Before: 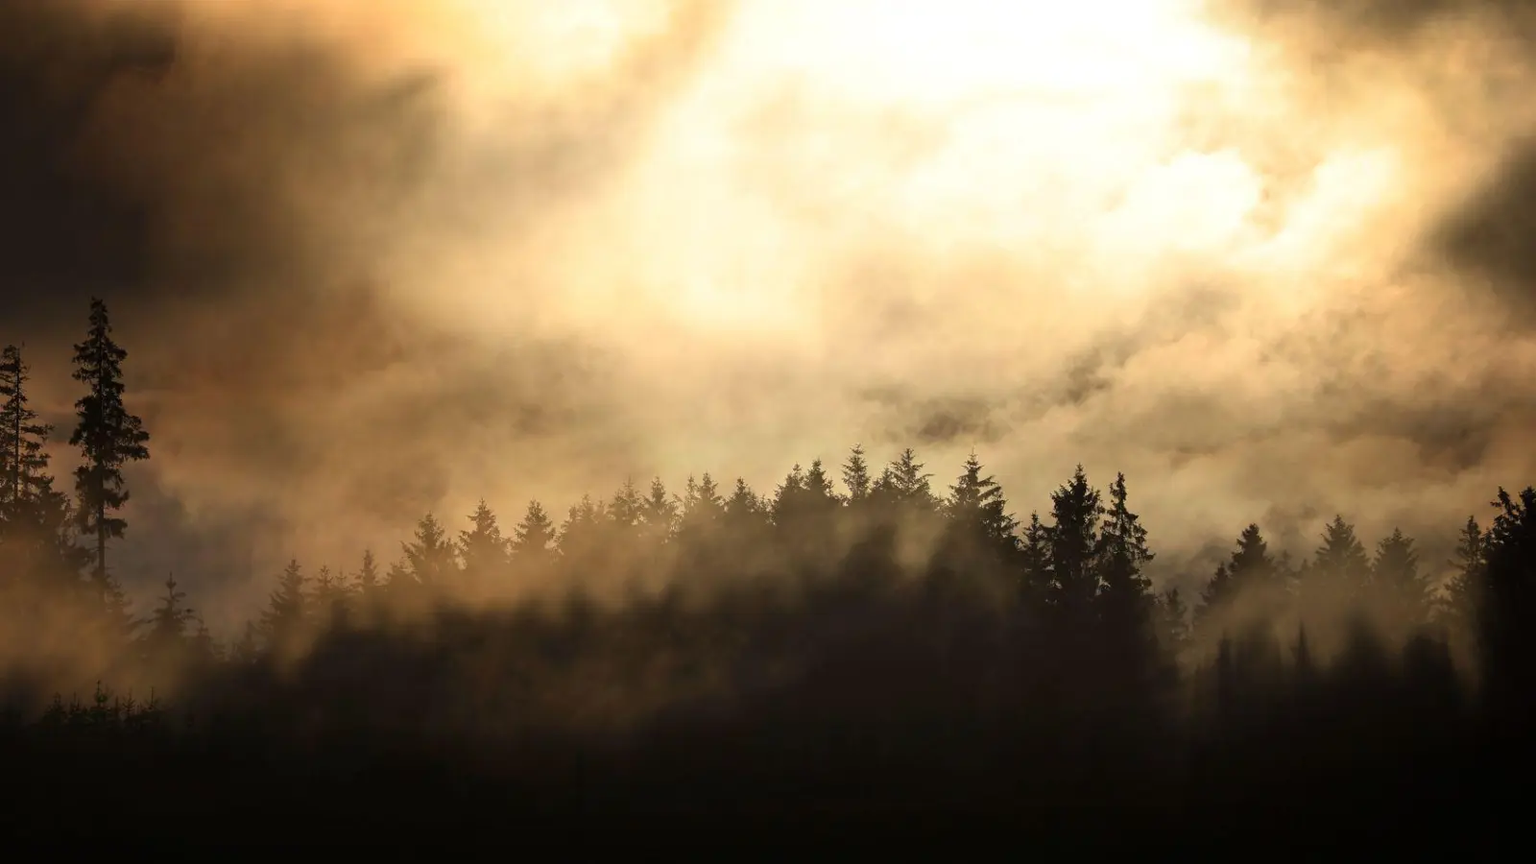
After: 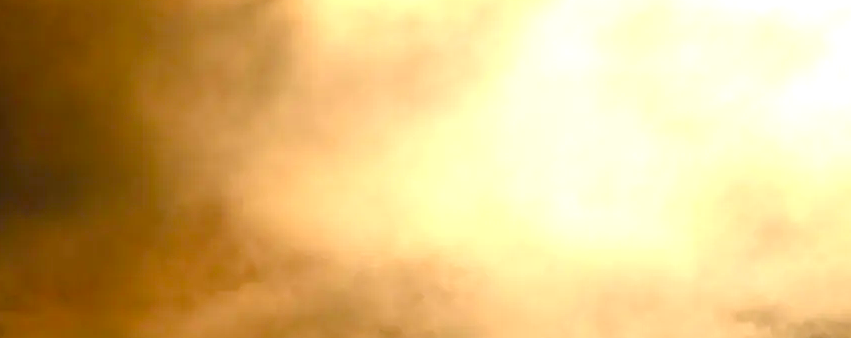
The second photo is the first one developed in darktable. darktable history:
color balance rgb: highlights gain › chroma 2.979%, highlights gain › hue 60.08°, perceptual saturation grading › global saturation 20%, perceptual saturation grading › highlights -25.323%, perceptual saturation grading › shadows 49.451%, global vibrance 20%
sharpen: radius 1.389, amount 1.259, threshold 0.766
exposure: exposure 0.497 EV, compensate highlight preservation false
crop: left 10.237%, top 10.655%, right 36.552%, bottom 51.689%
